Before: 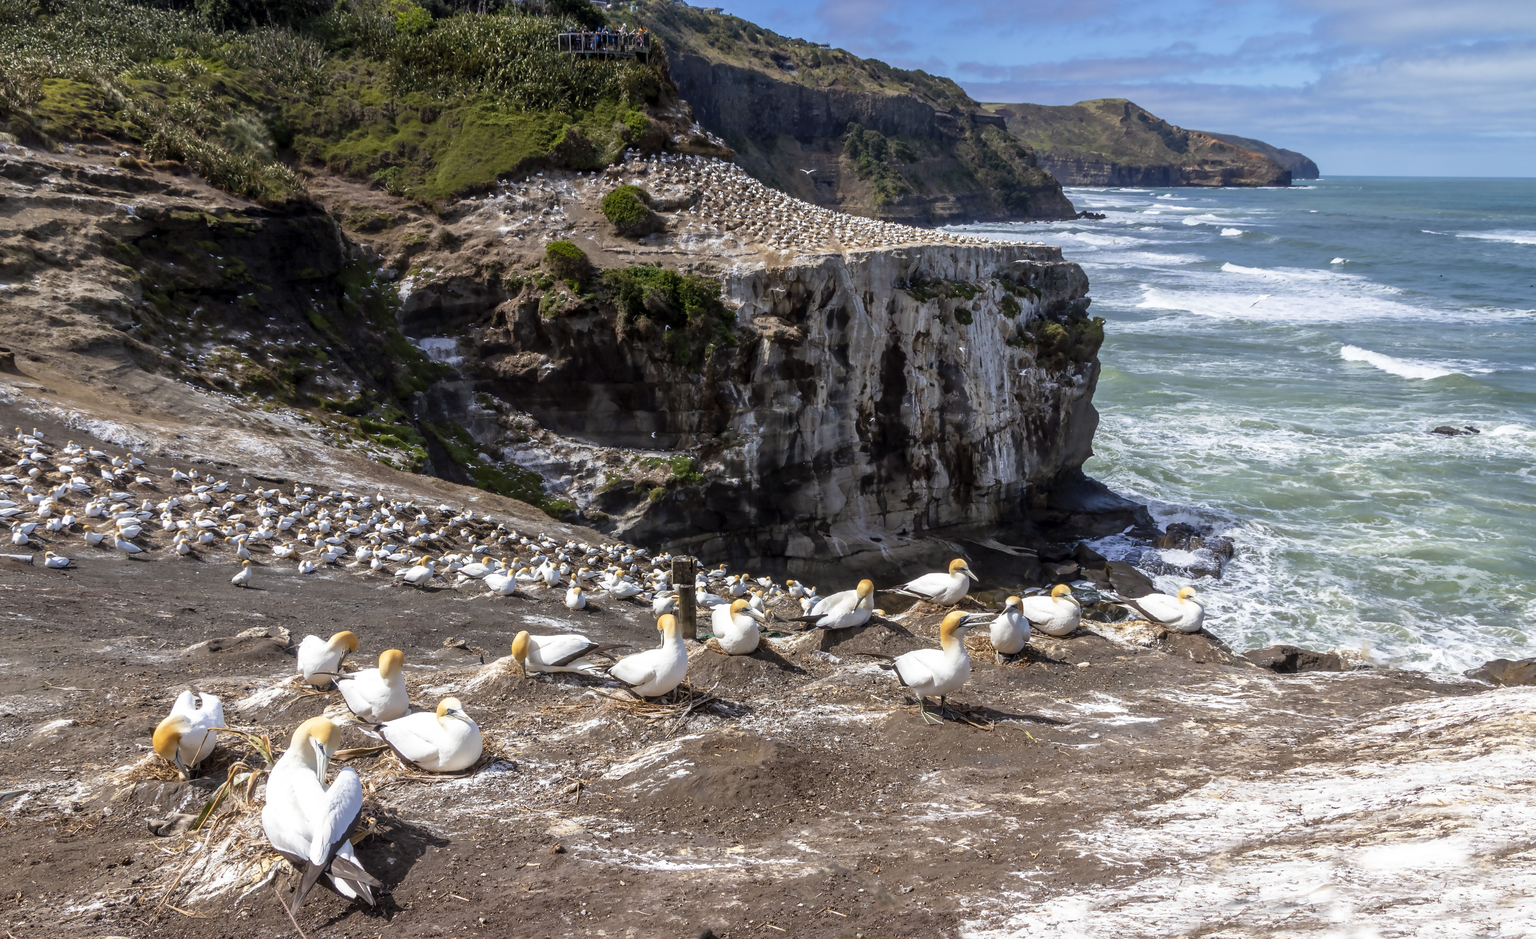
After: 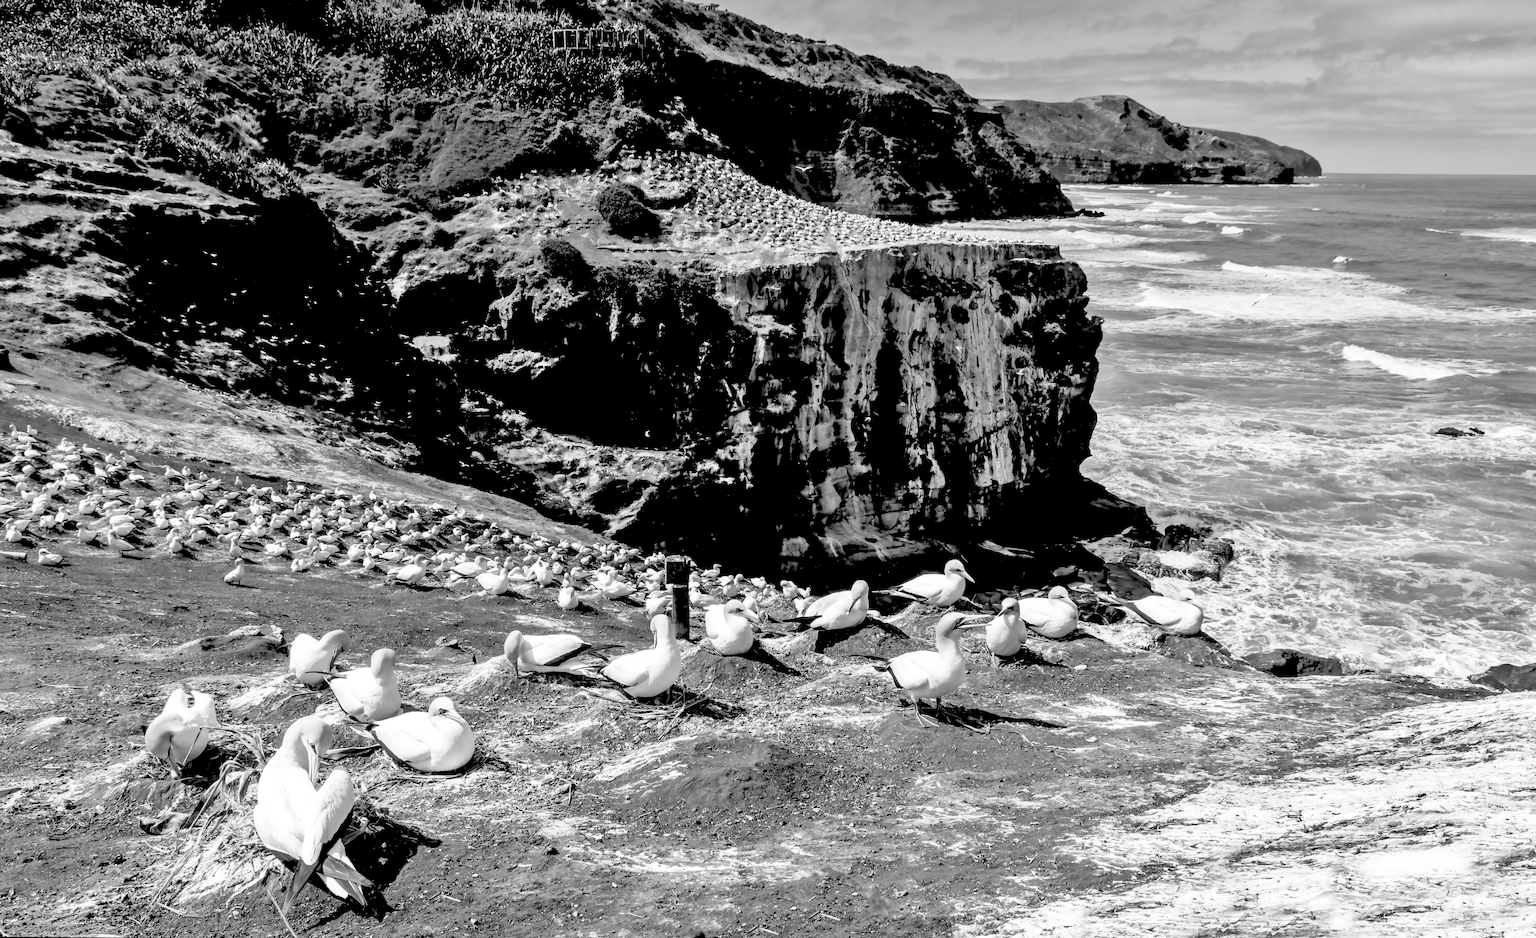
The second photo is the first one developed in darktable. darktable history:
rotate and perspective: rotation 0.192°, lens shift (horizontal) -0.015, crop left 0.005, crop right 0.996, crop top 0.006, crop bottom 0.99
rgb levels: levels [[0.027, 0.429, 0.996], [0, 0.5, 1], [0, 0.5, 1]]
monochrome: on, module defaults
white balance: emerald 1
shadows and highlights: low approximation 0.01, soften with gaussian
tone curve: curves: ch0 [(0, 0) (0.003, 0.004) (0.011, 0.009) (0.025, 0.017) (0.044, 0.029) (0.069, 0.04) (0.1, 0.051) (0.136, 0.07) (0.177, 0.095) (0.224, 0.131) (0.277, 0.179) (0.335, 0.237) (0.399, 0.302) (0.468, 0.386) (0.543, 0.471) (0.623, 0.576) (0.709, 0.699) (0.801, 0.817) (0.898, 0.917) (1, 1)], preserve colors none
exposure: black level correction 0.016, exposure -0.009 EV, compensate highlight preservation false
contrast brightness saturation: brightness 0.09, saturation 0.19
